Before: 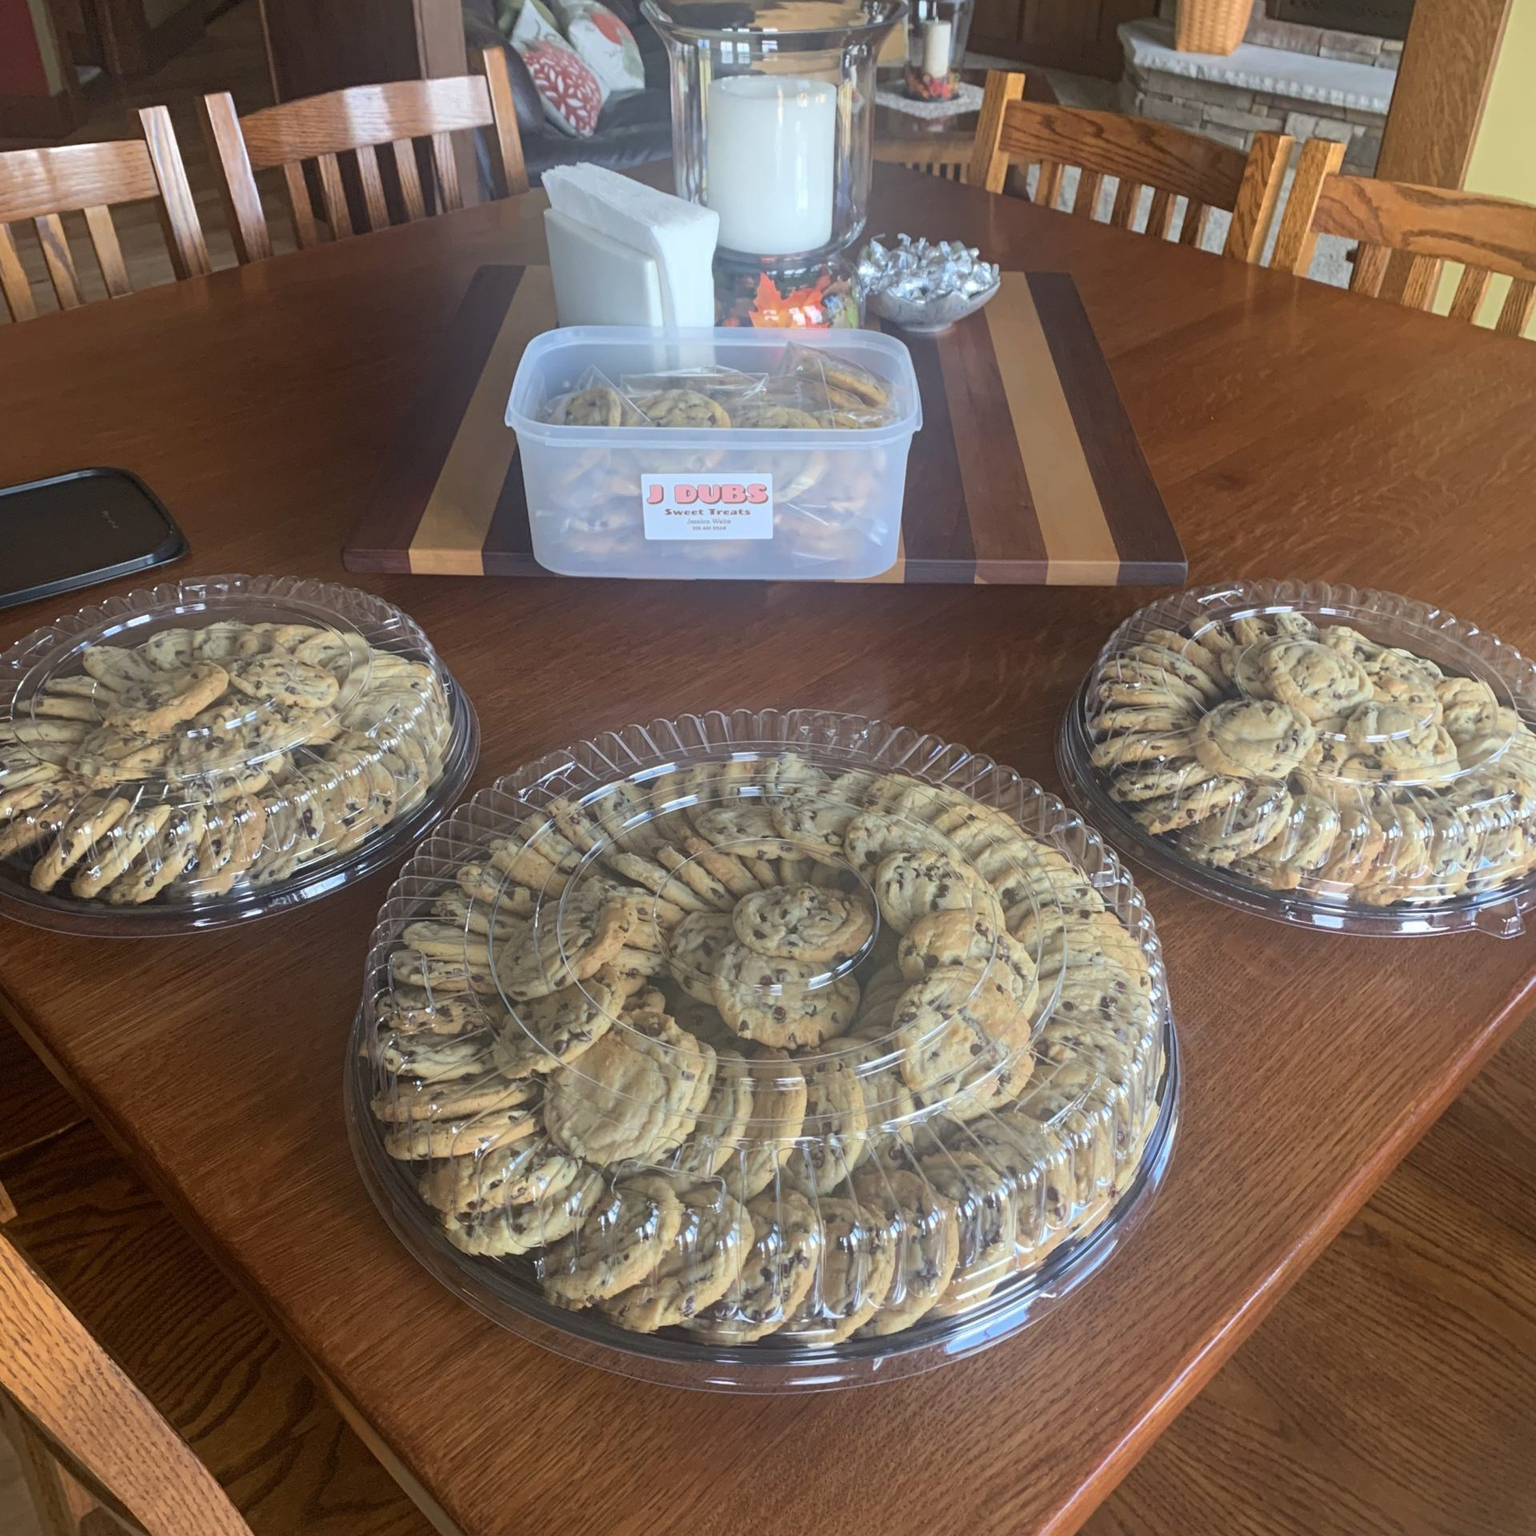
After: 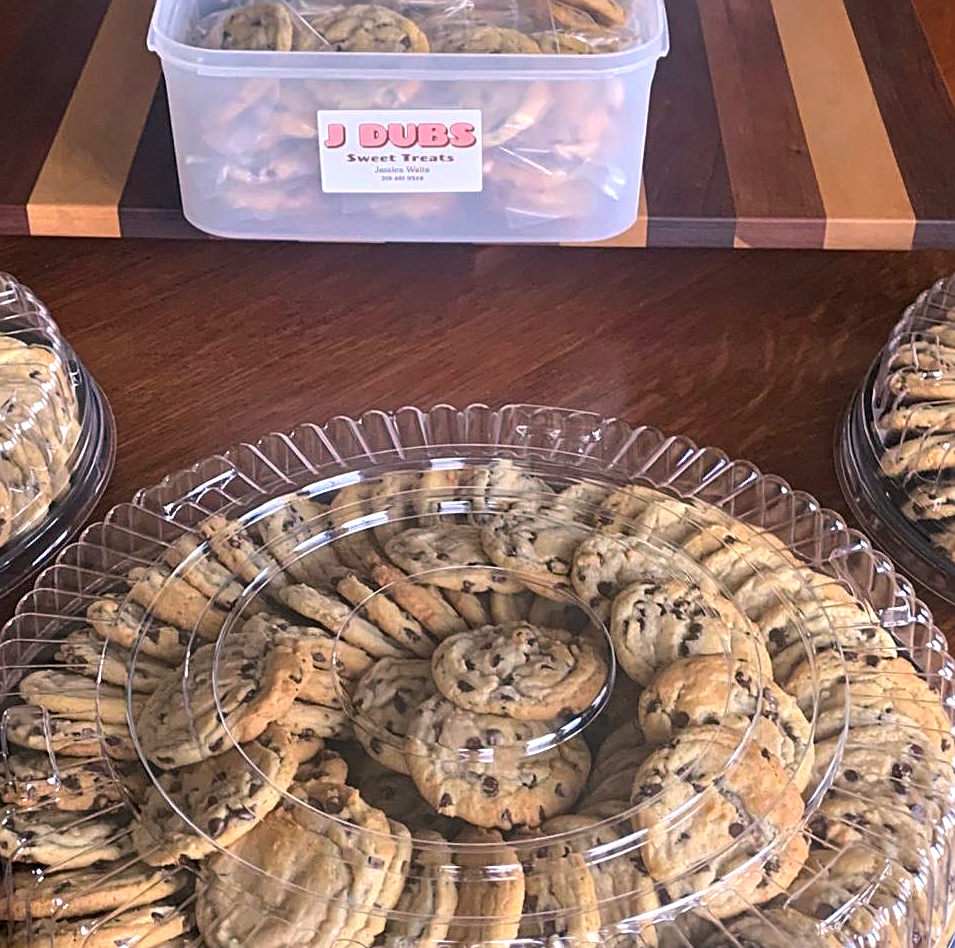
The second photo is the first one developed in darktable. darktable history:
contrast equalizer: y [[0.6 ×6], [0.55 ×6], [0 ×6], [0 ×6], [0 ×6]]
color correction: highlights a* 14.62, highlights b* 4.71
sharpen: on, module defaults
crop: left 25.249%, top 25.141%, right 24.992%, bottom 25.473%
